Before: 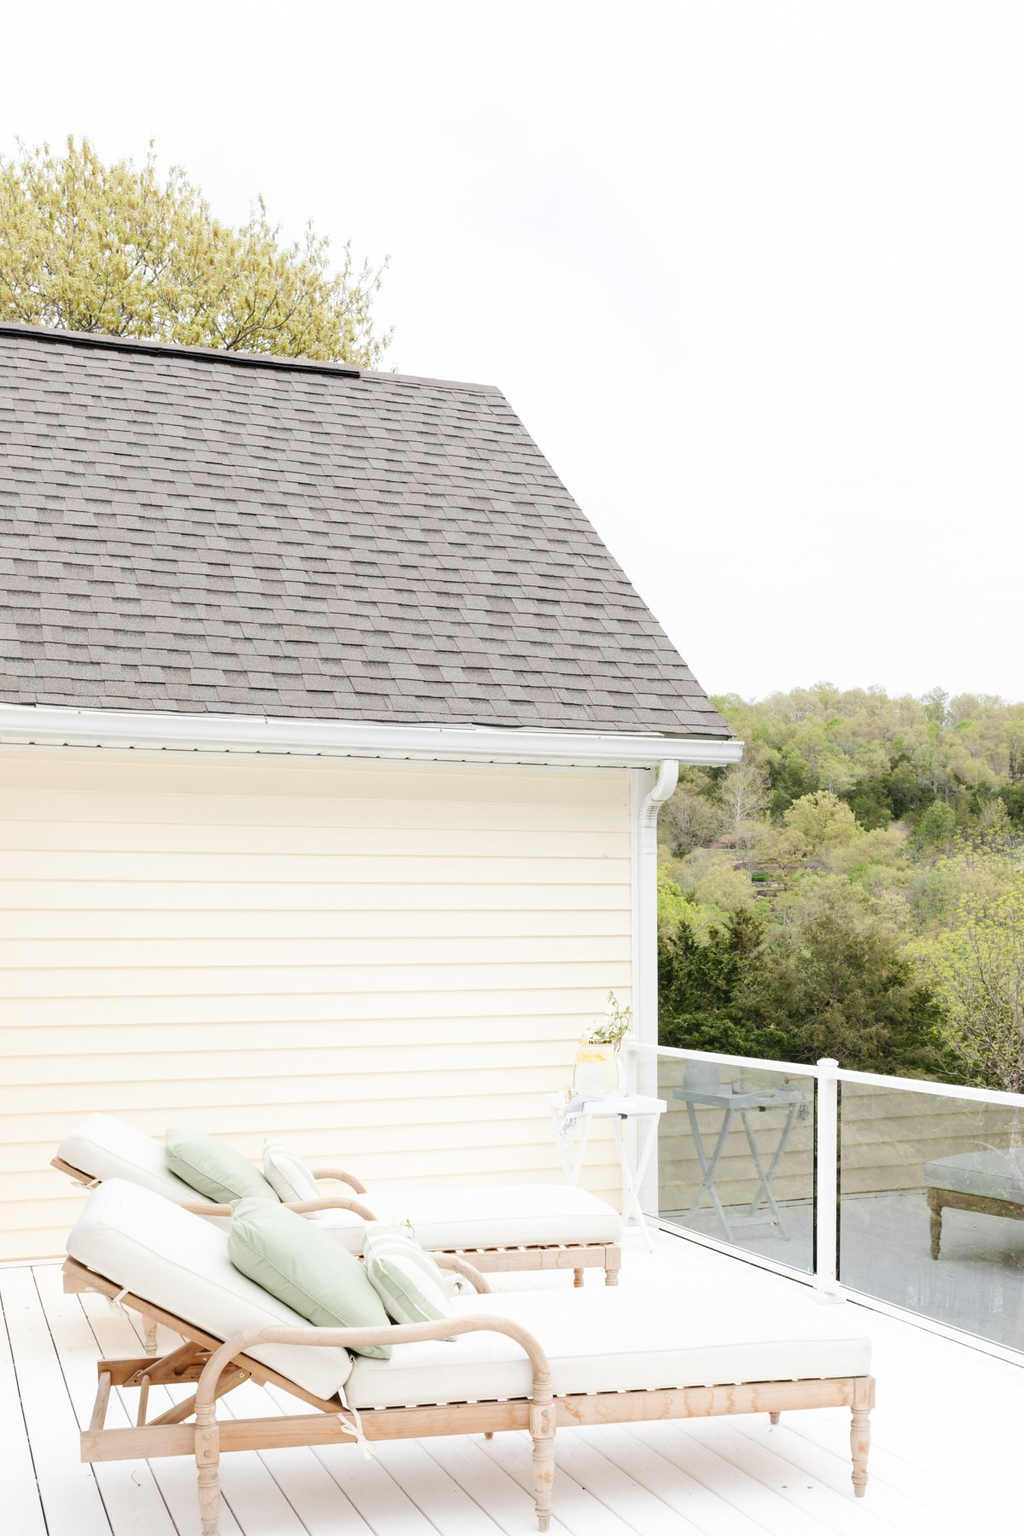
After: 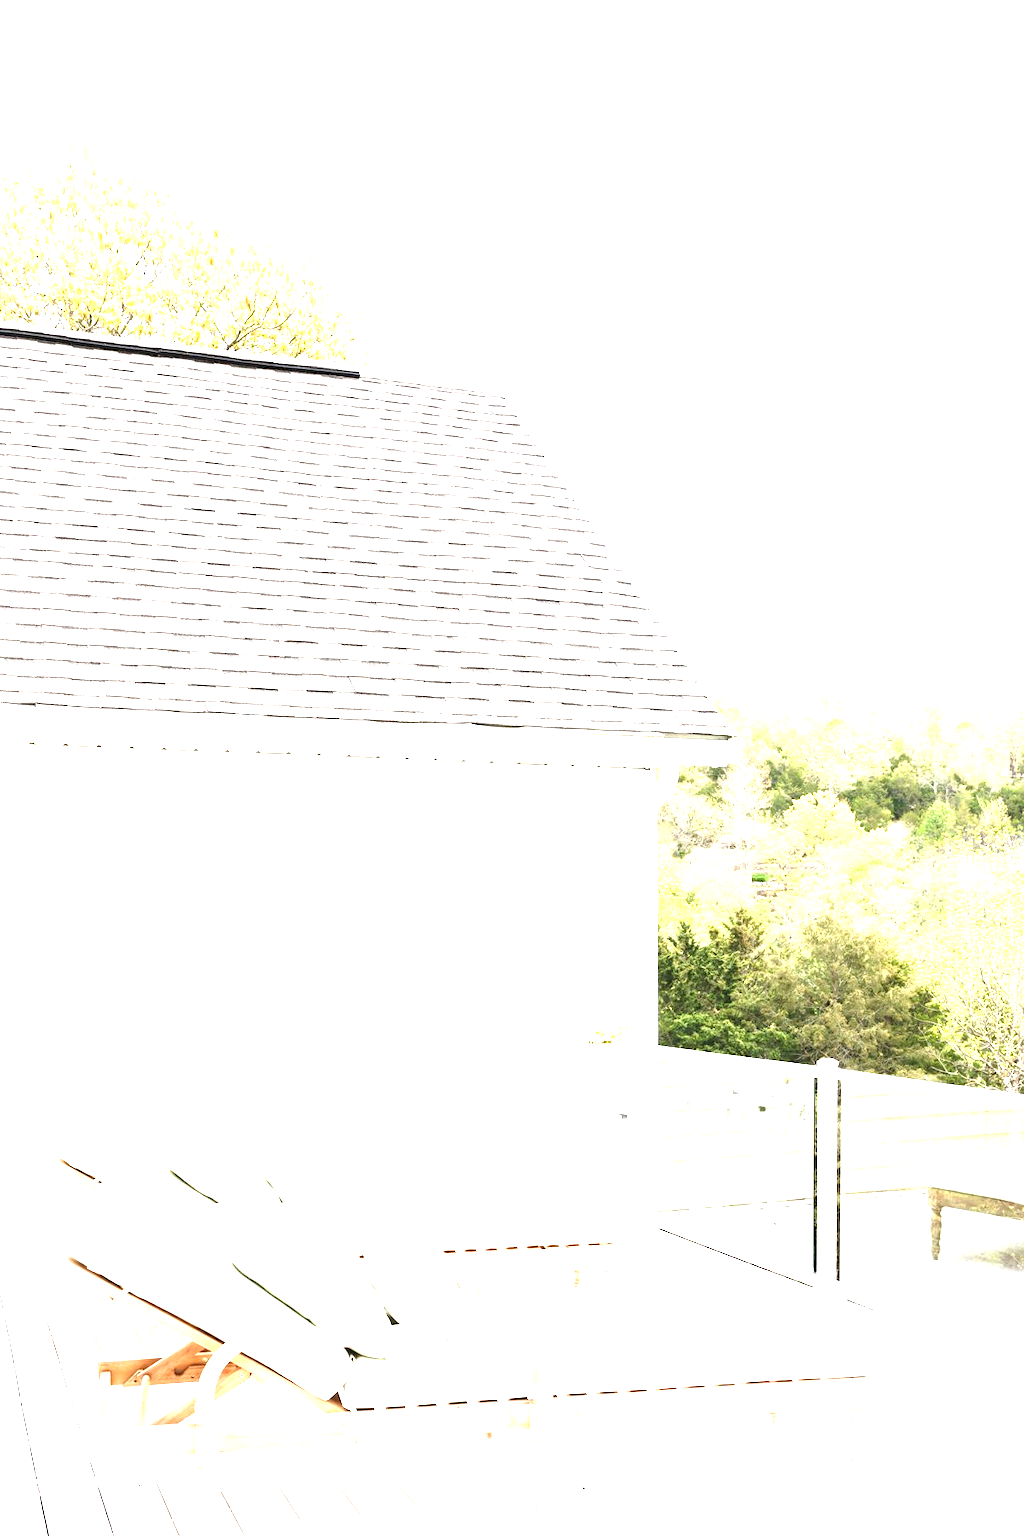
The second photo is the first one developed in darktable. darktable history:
exposure: exposure 2.015 EV, compensate exposure bias true, compensate highlight preservation false
